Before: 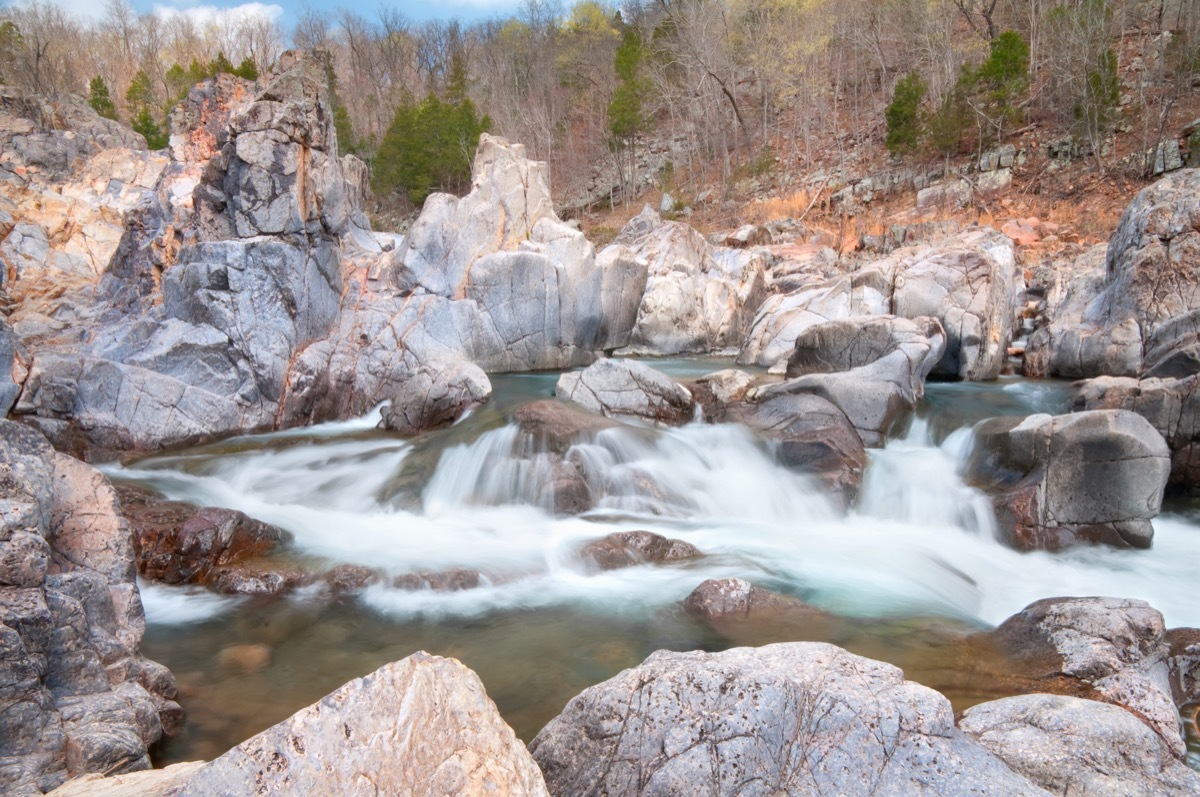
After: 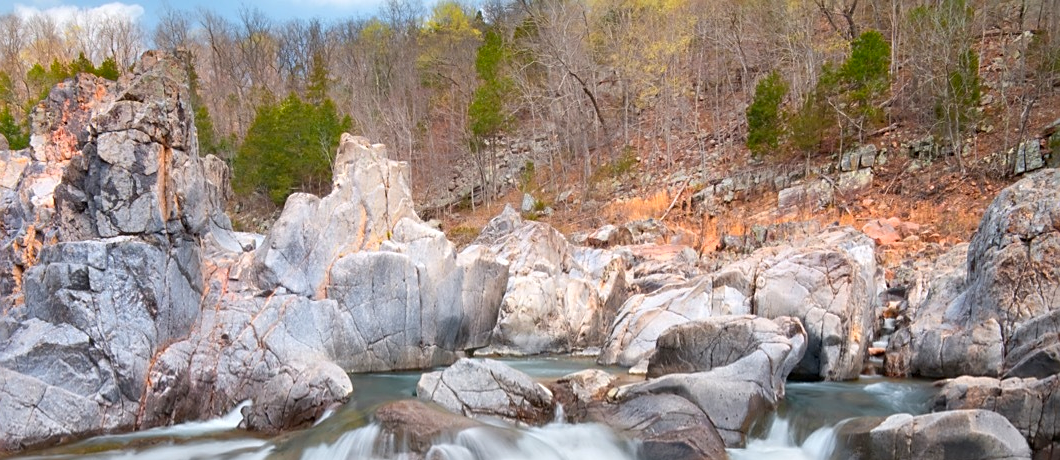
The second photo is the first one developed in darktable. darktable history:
crop and rotate: left 11.592%, bottom 42.192%
color zones: curves: ch0 [(0.224, 0.526) (0.75, 0.5)]; ch1 [(0.055, 0.526) (0.224, 0.761) (0.377, 0.526) (0.75, 0.5)]
sharpen: on, module defaults
